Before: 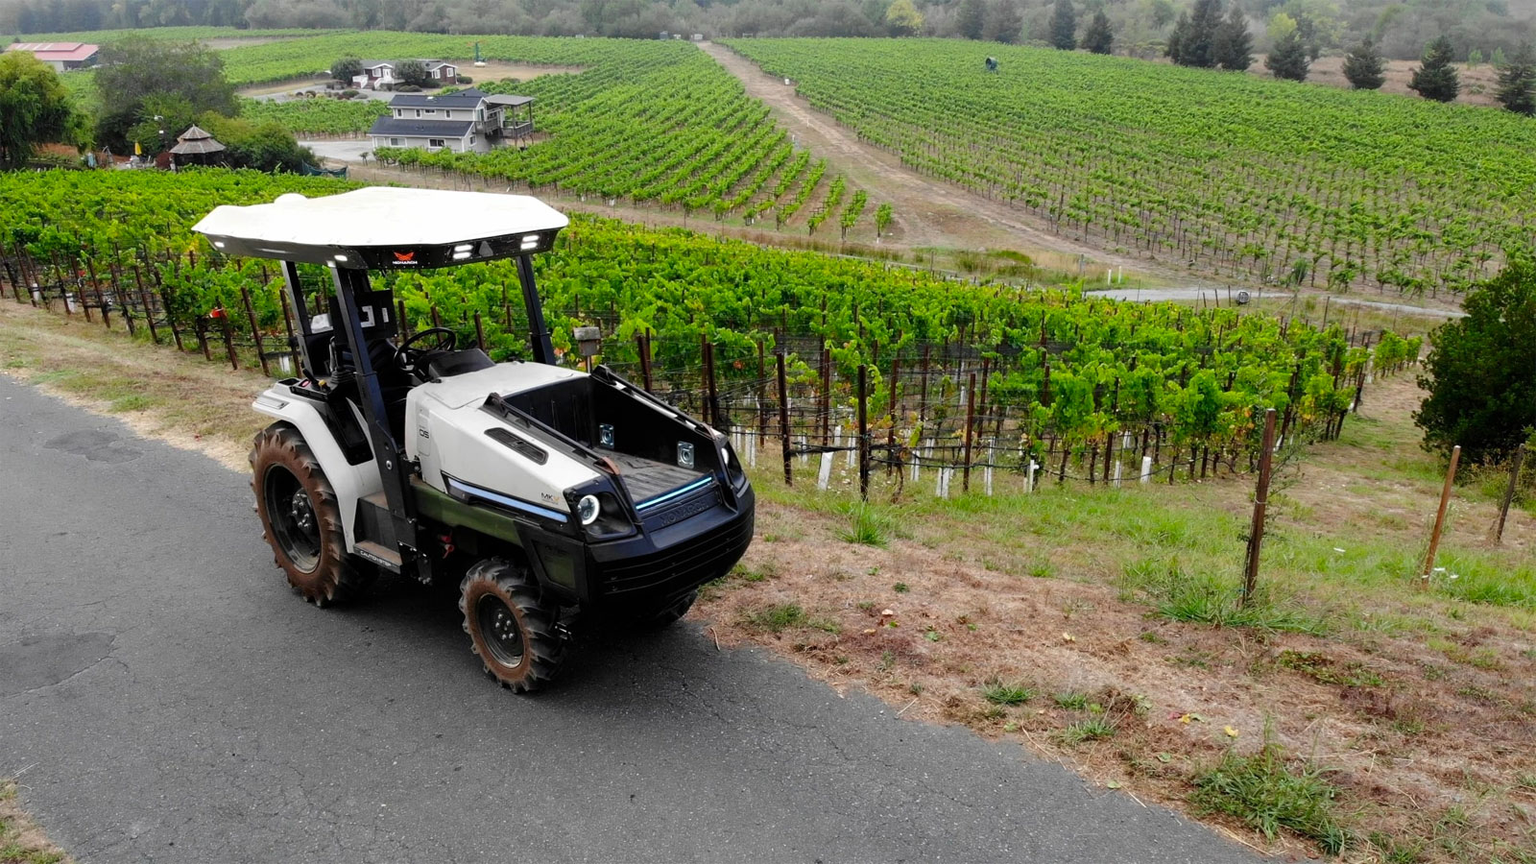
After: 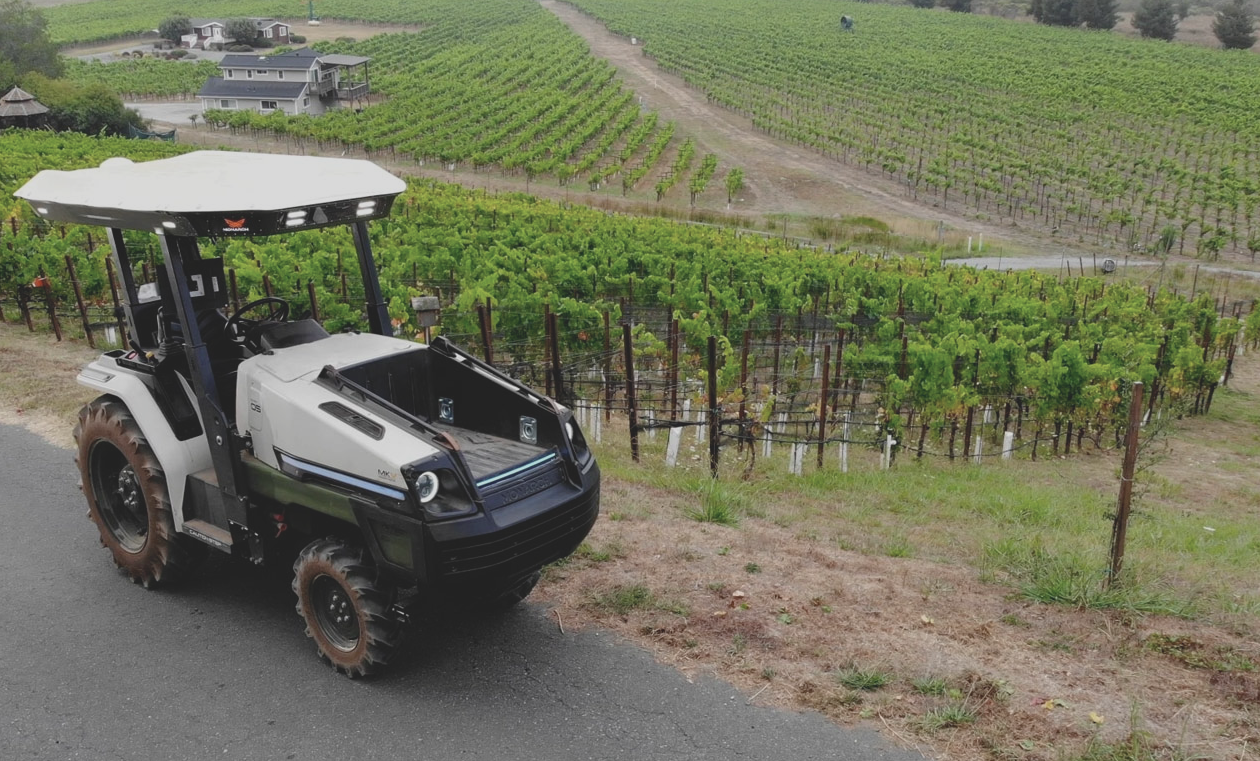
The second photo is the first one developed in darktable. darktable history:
crop: left 11.656%, top 4.953%, right 9.566%, bottom 10.434%
contrast brightness saturation: contrast -0.264, saturation -0.428
color correction: highlights b* -0.023, saturation 1.14
